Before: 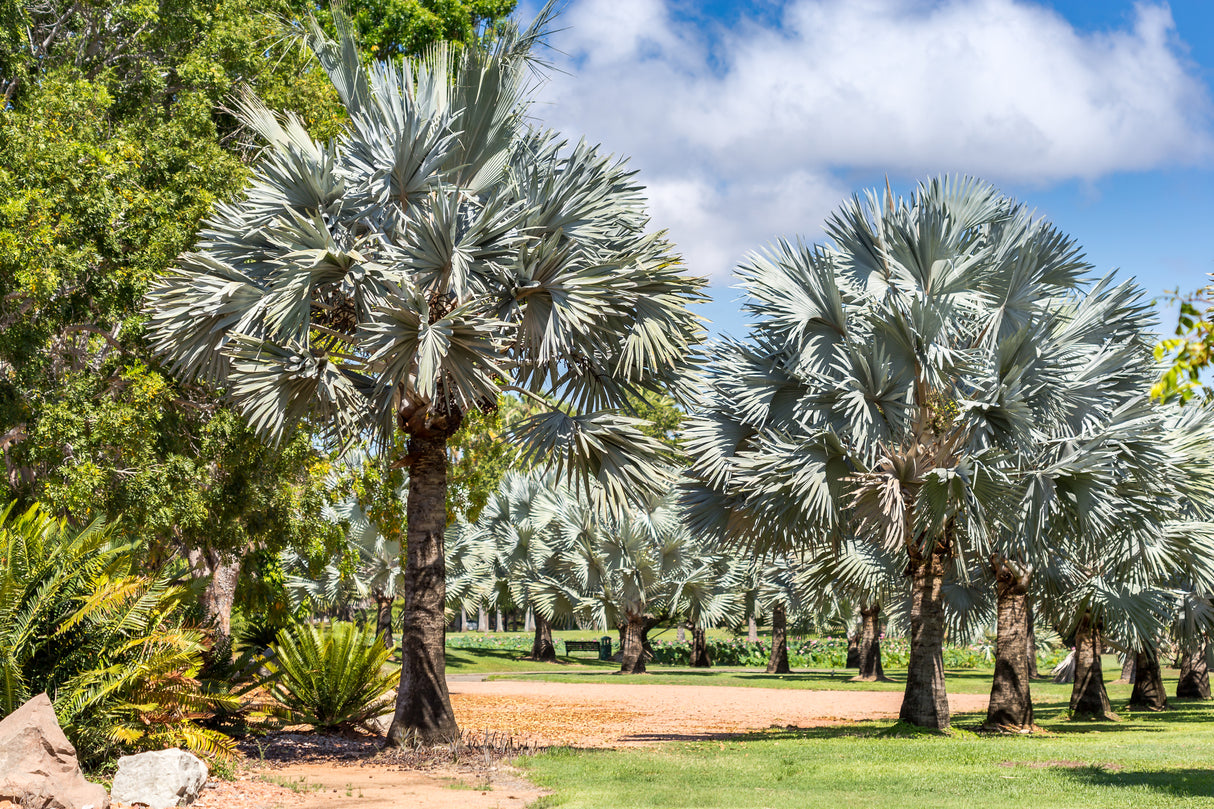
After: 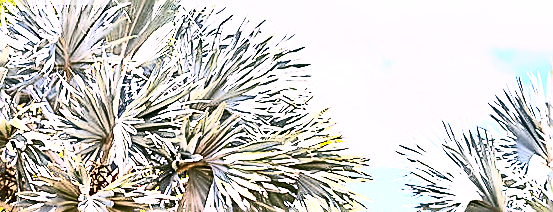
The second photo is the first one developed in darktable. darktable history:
crop: left 28.64%, top 16.832%, right 26.637%, bottom 58.055%
color correction: highlights a* 4.02, highlights b* 4.98, shadows a* -7.55, shadows b* 4.98
rotate and perspective: rotation 1.72°, automatic cropping off
white balance: red 1.066, blue 1.119
sharpen: radius 1.685, amount 1.294
exposure: black level correction 0, exposure 1.3 EV, compensate highlight preservation false
contrast brightness saturation: contrast 0.62, brightness 0.34, saturation 0.14
